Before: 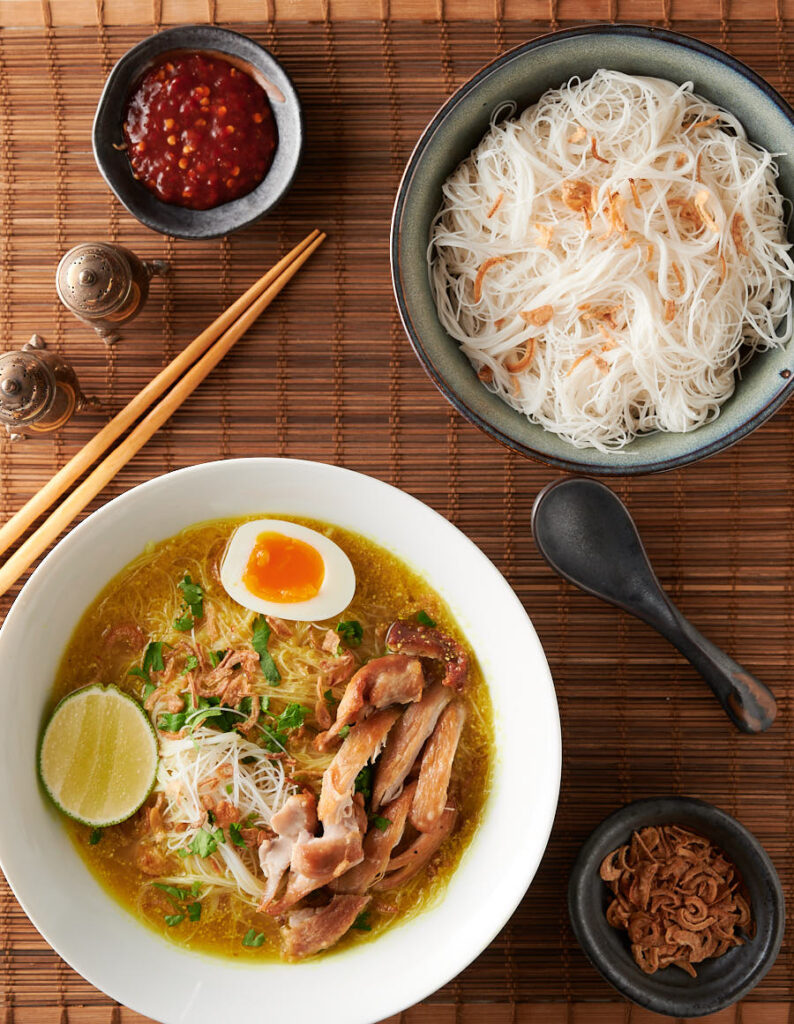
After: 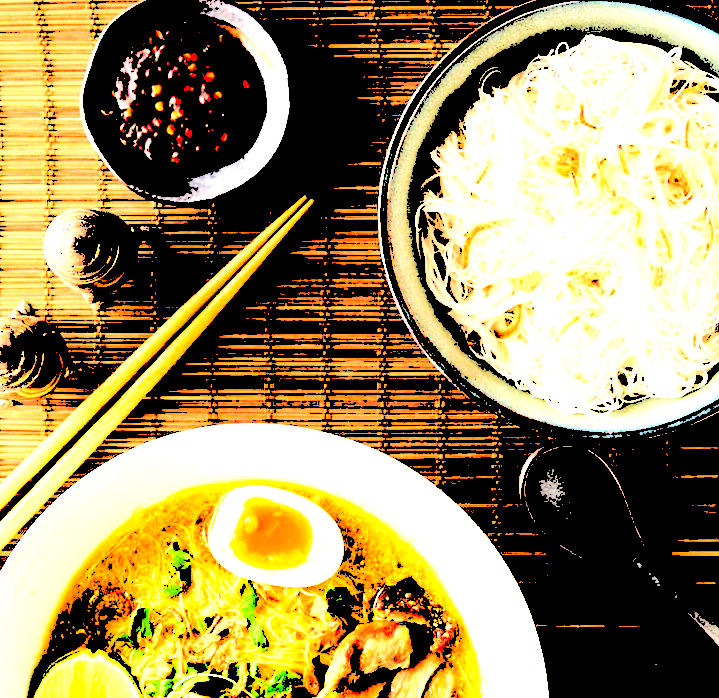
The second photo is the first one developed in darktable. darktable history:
contrast brightness saturation: contrast 0.194, brightness -0.103, saturation 0.209
levels: levels [0.246, 0.256, 0.506]
velvia: on, module defaults
crop: left 1.556%, top 3.358%, right 7.777%, bottom 28.466%
